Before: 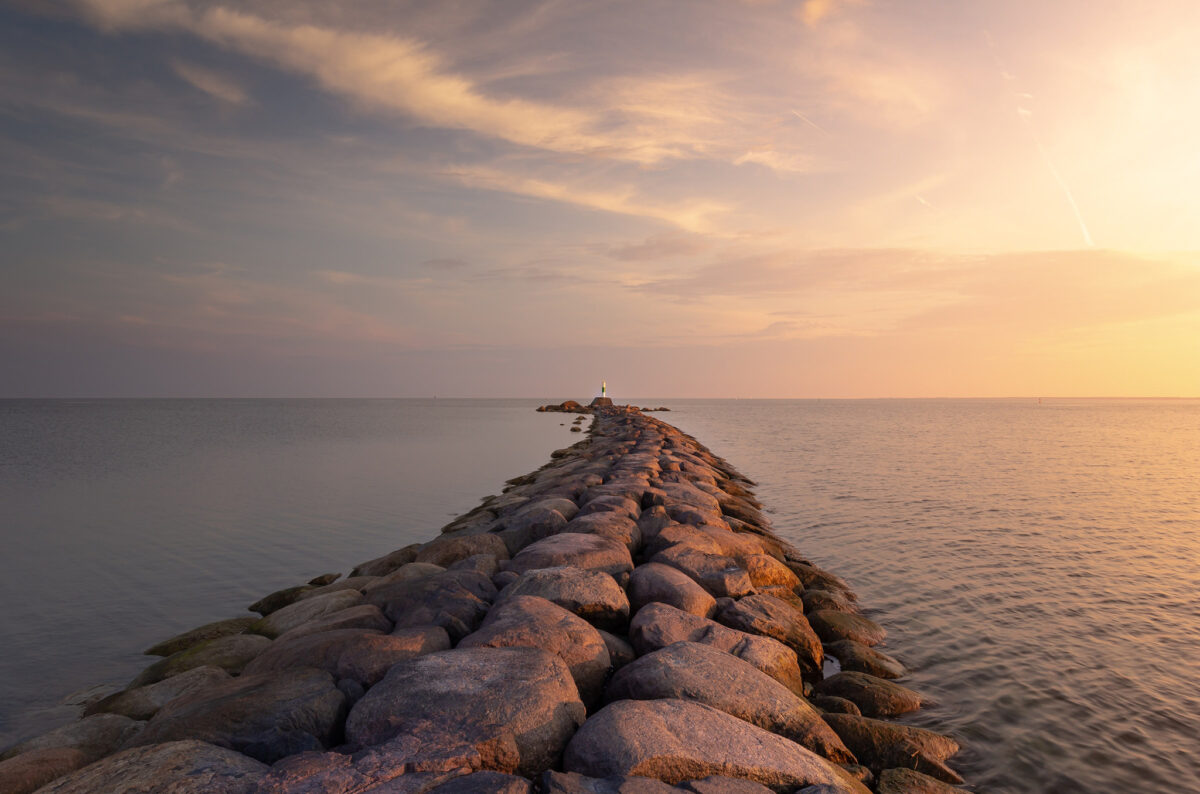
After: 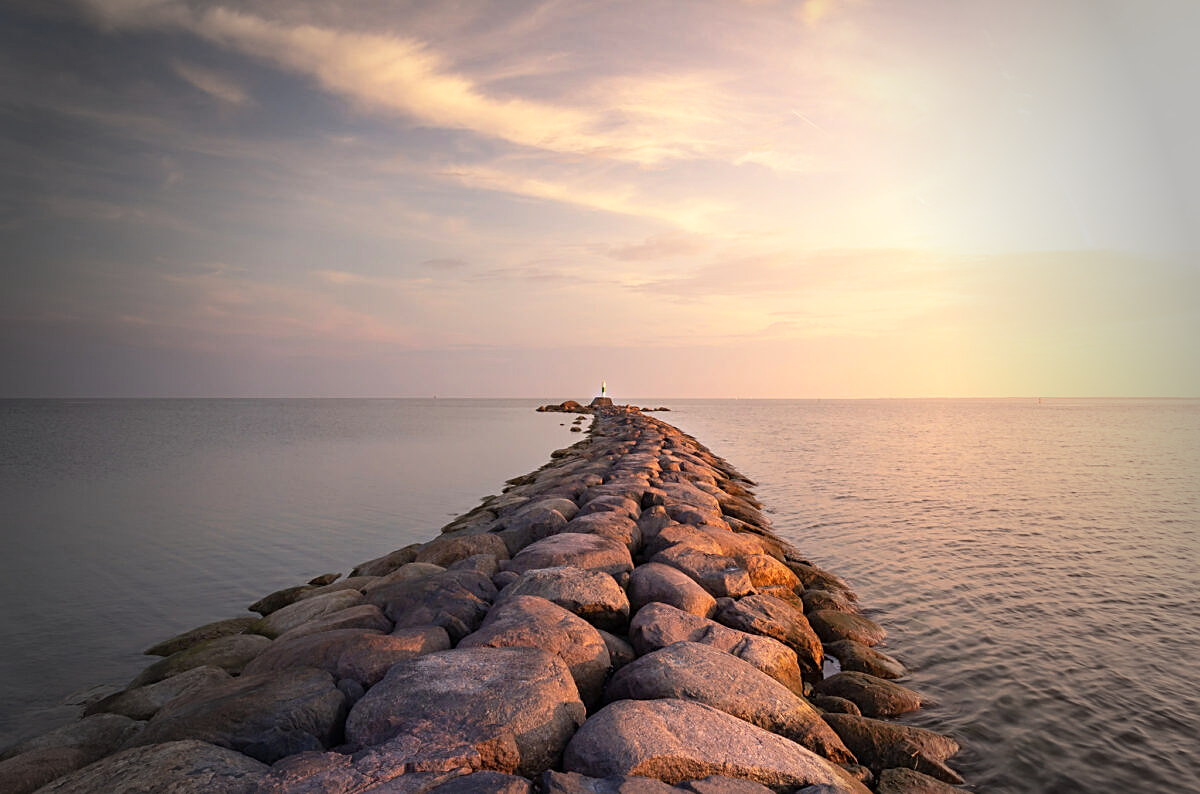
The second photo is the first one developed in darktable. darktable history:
sharpen: on, module defaults
base curve: curves: ch0 [(0, 0) (0.557, 0.834) (1, 1)], preserve colors none
vignetting: fall-off start 64.05%, width/height ratio 0.886
